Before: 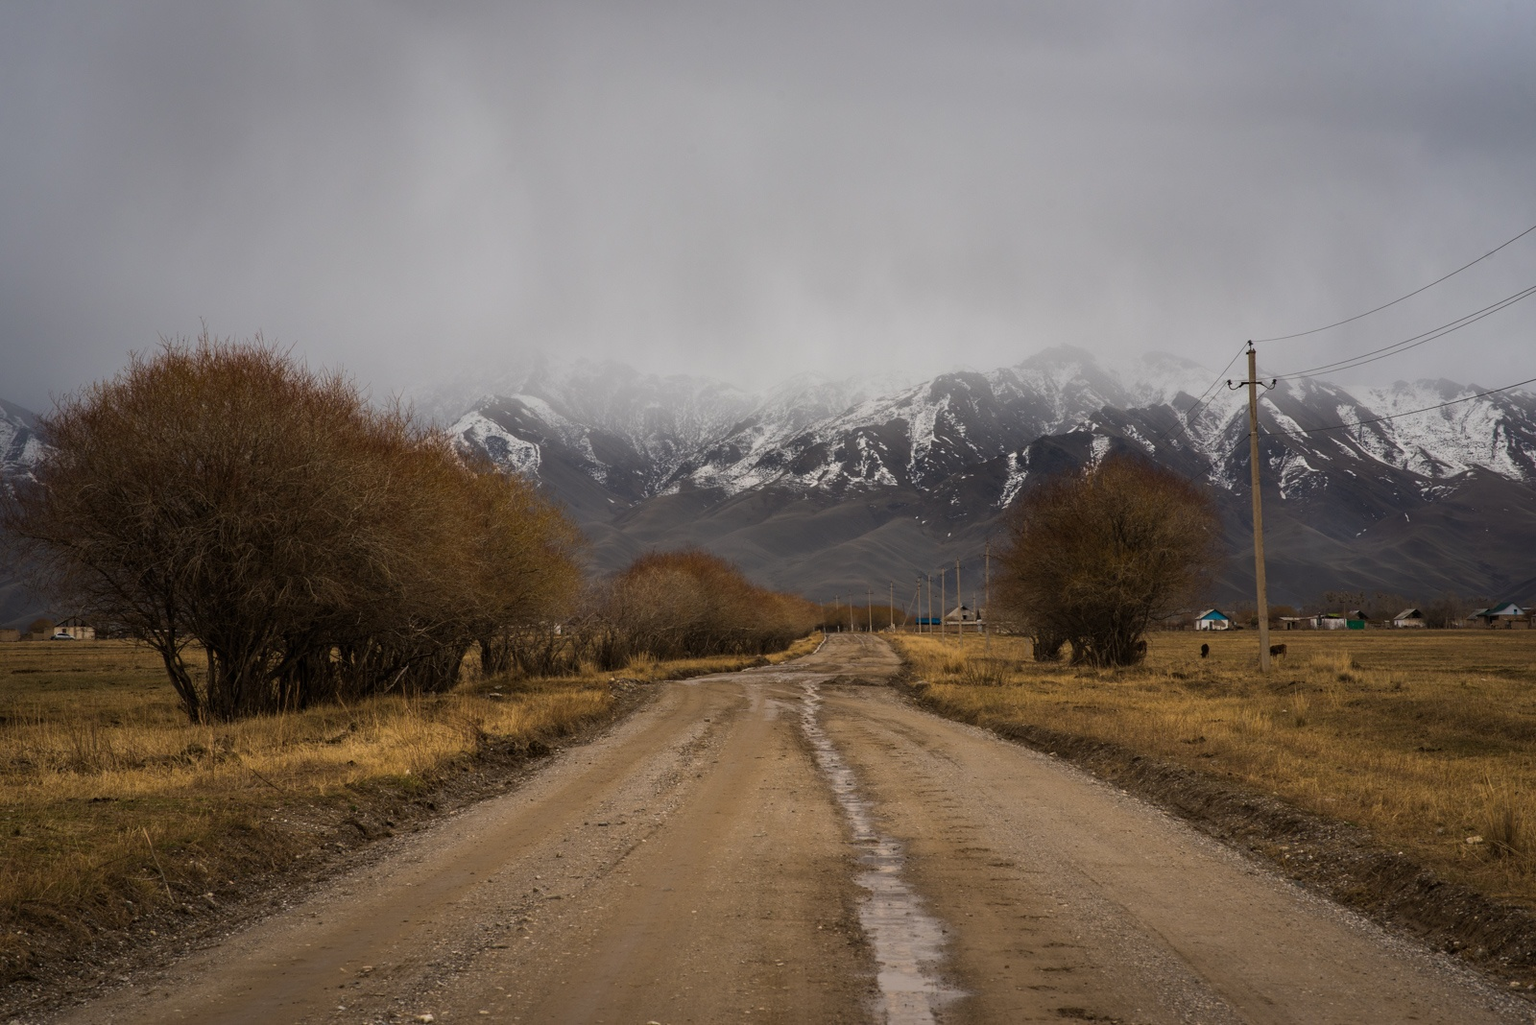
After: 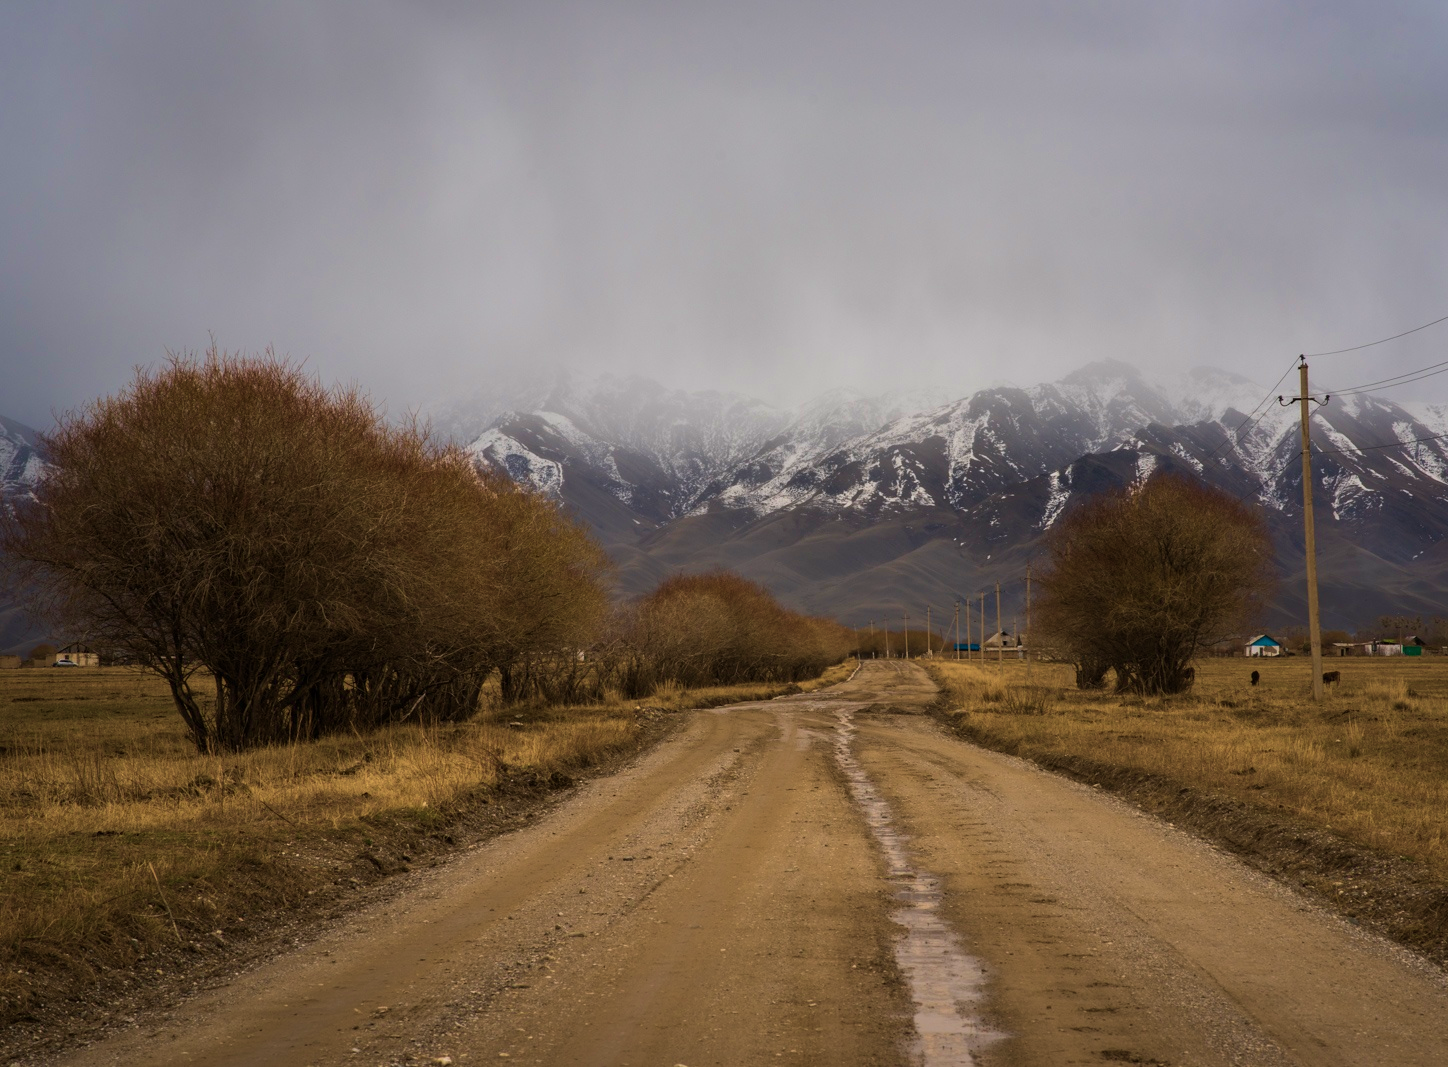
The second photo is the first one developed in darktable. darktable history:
velvia: strength 55.48%
crop: right 9.476%, bottom 0.042%
